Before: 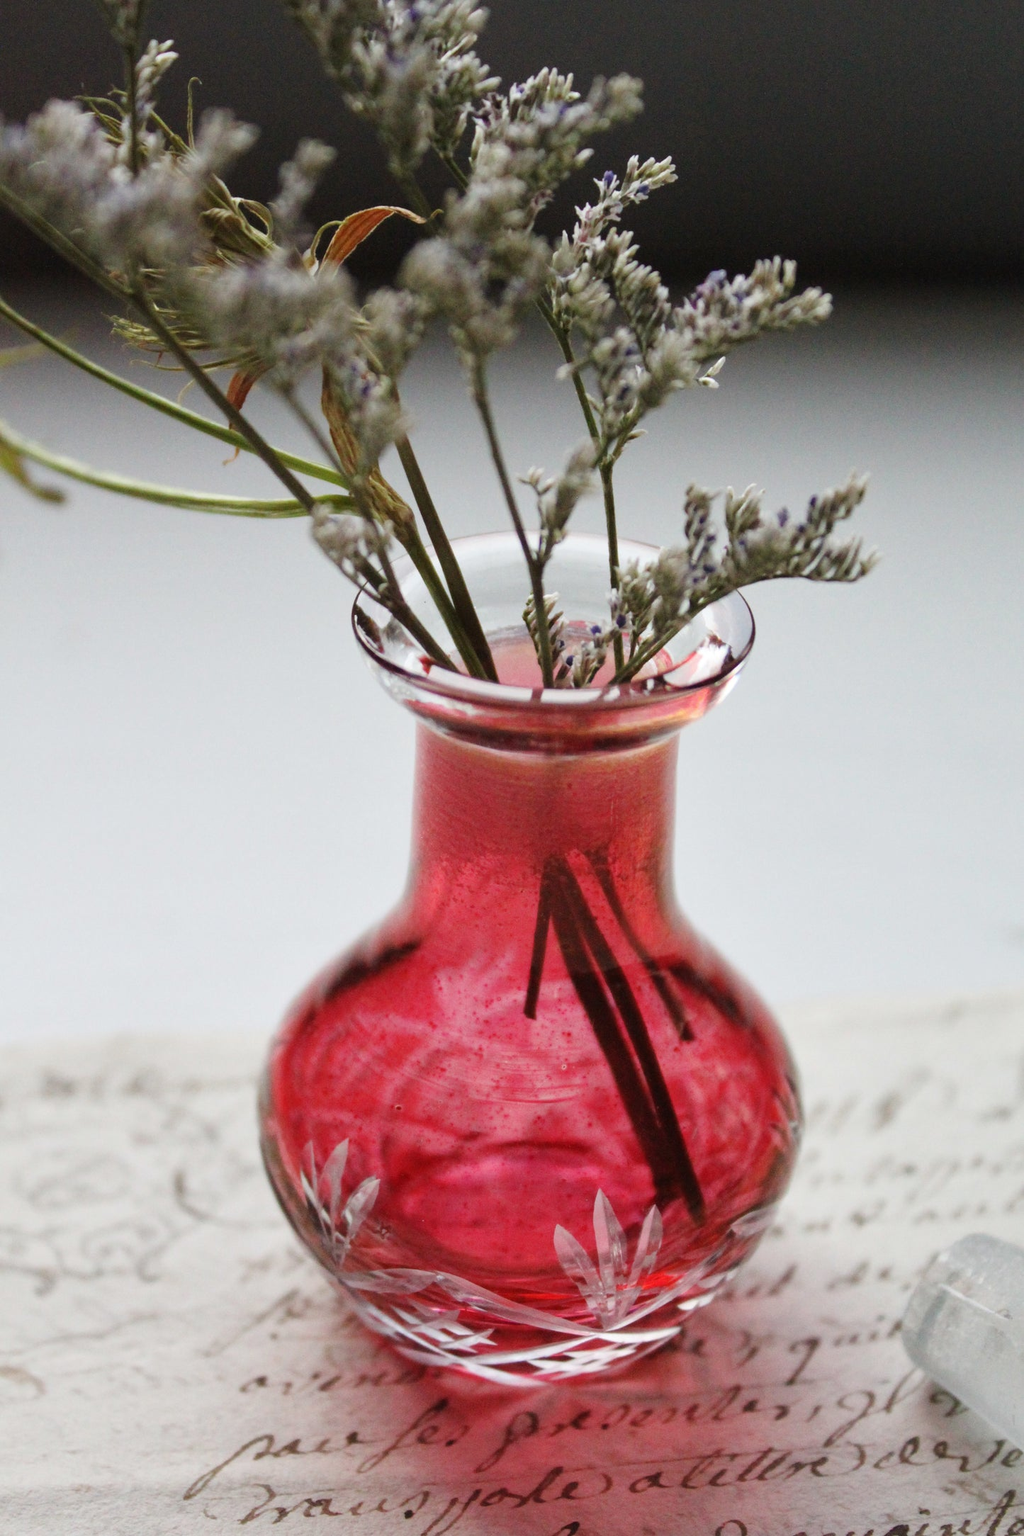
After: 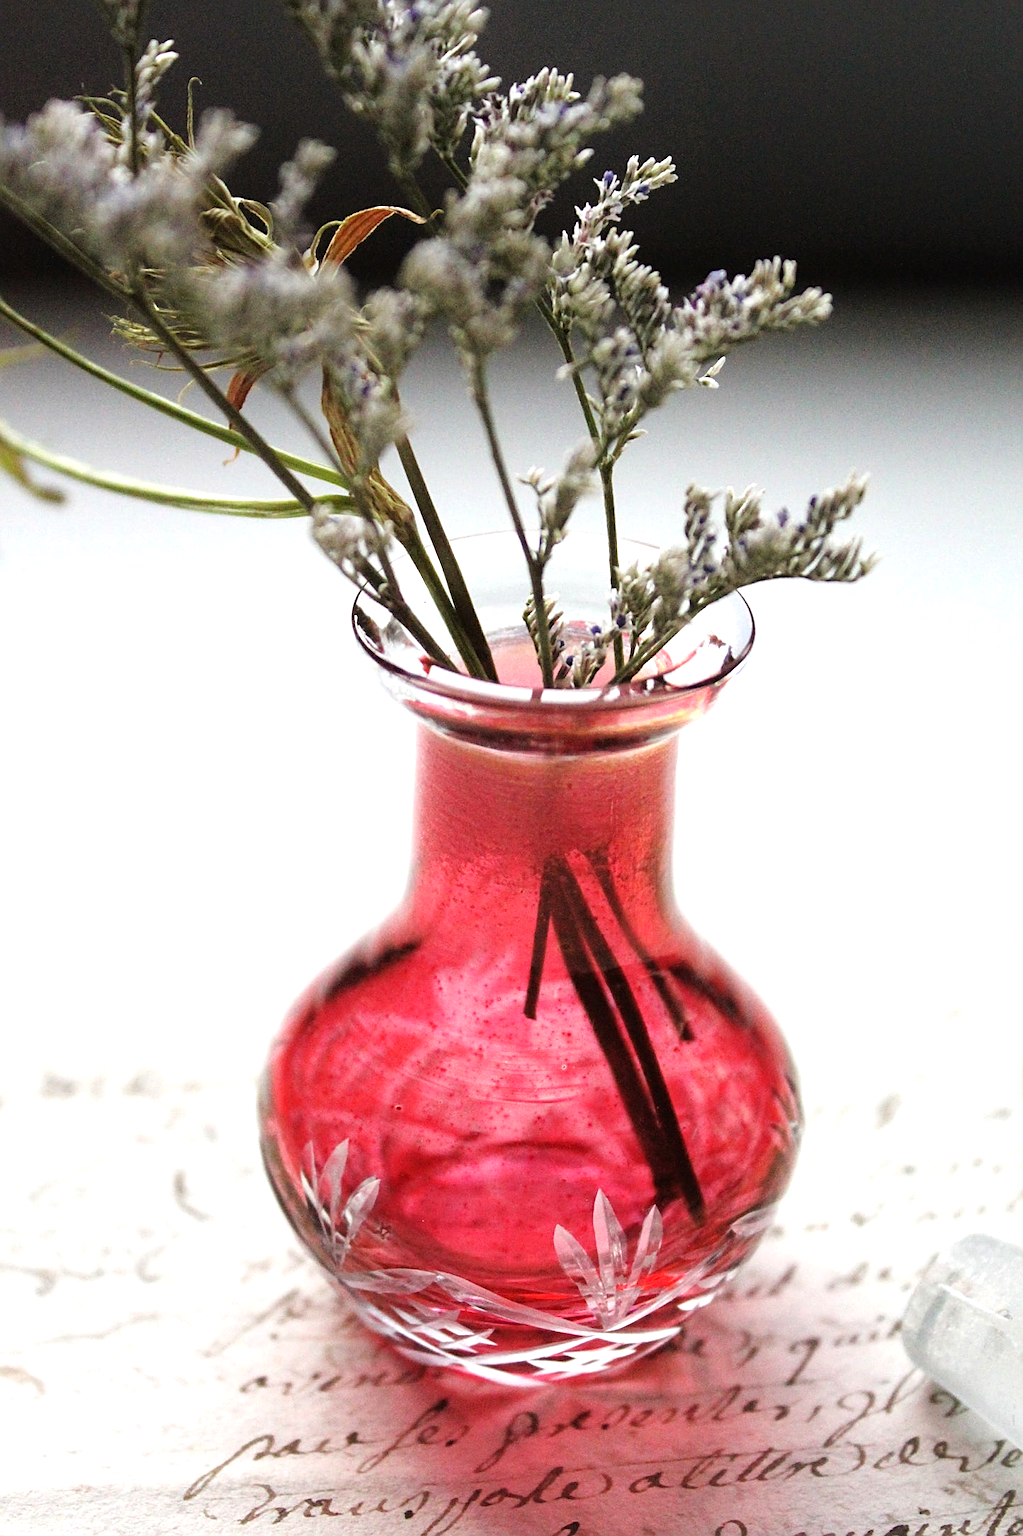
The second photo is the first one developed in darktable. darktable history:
tone equalizer: -8 EV -0.712 EV, -7 EV -0.706 EV, -6 EV -0.571 EV, -5 EV -0.422 EV, -3 EV 0.394 EV, -2 EV 0.6 EV, -1 EV 0.688 EV, +0 EV 0.762 EV
sharpen: on, module defaults
